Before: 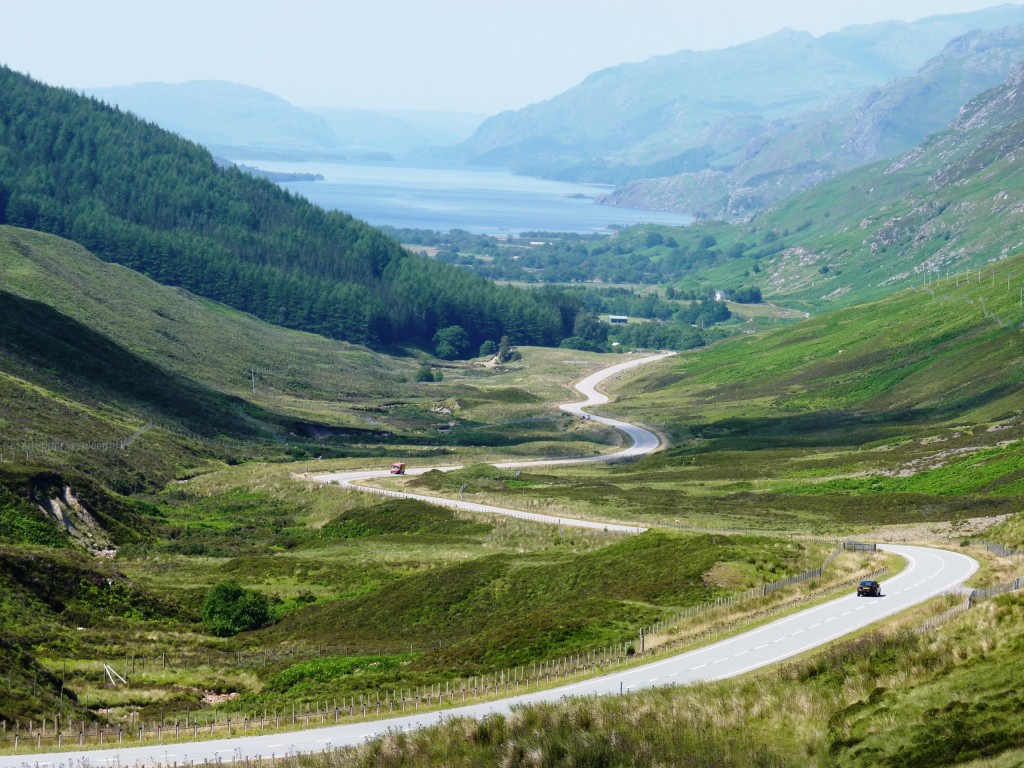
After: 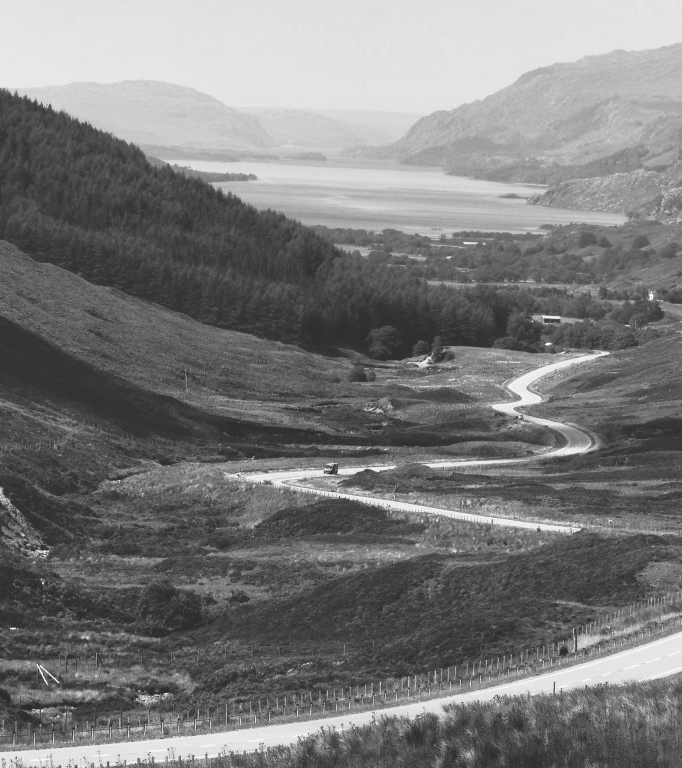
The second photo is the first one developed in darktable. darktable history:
crop and rotate: left 6.617%, right 26.717%
rgb curve: curves: ch0 [(0, 0.186) (0.314, 0.284) (0.775, 0.708) (1, 1)], compensate middle gray true, preserve colors none
velvia: on, module defaults
shadows and highlights: shadows color adjustment 97.66%, soften with gaussian
base curve: curves: ch0 [(0, 0) (0.257, 0.25) (0.482, 0.586) (0.757, 0.871) (1, 1)]
monochrome: on, module defaults
exposure: black level correction 0.007, compensate highlight preservation false
